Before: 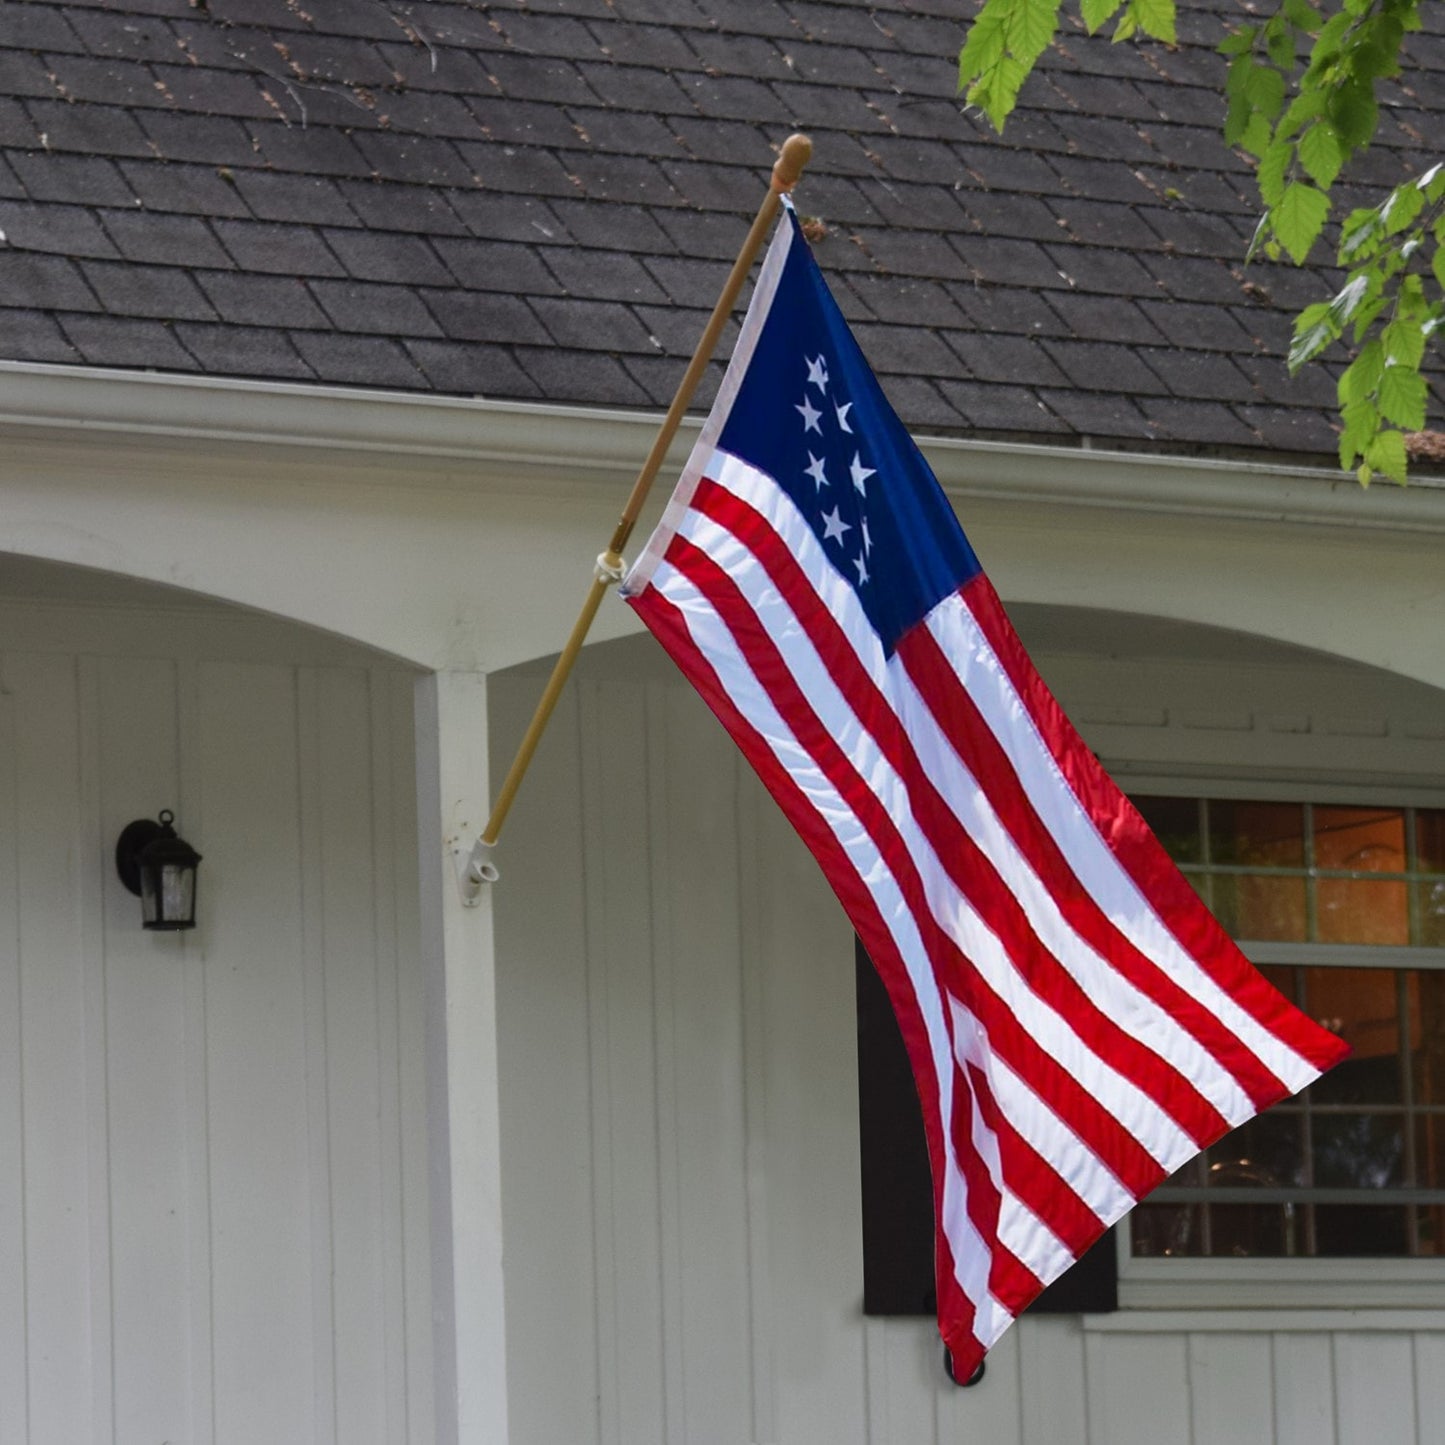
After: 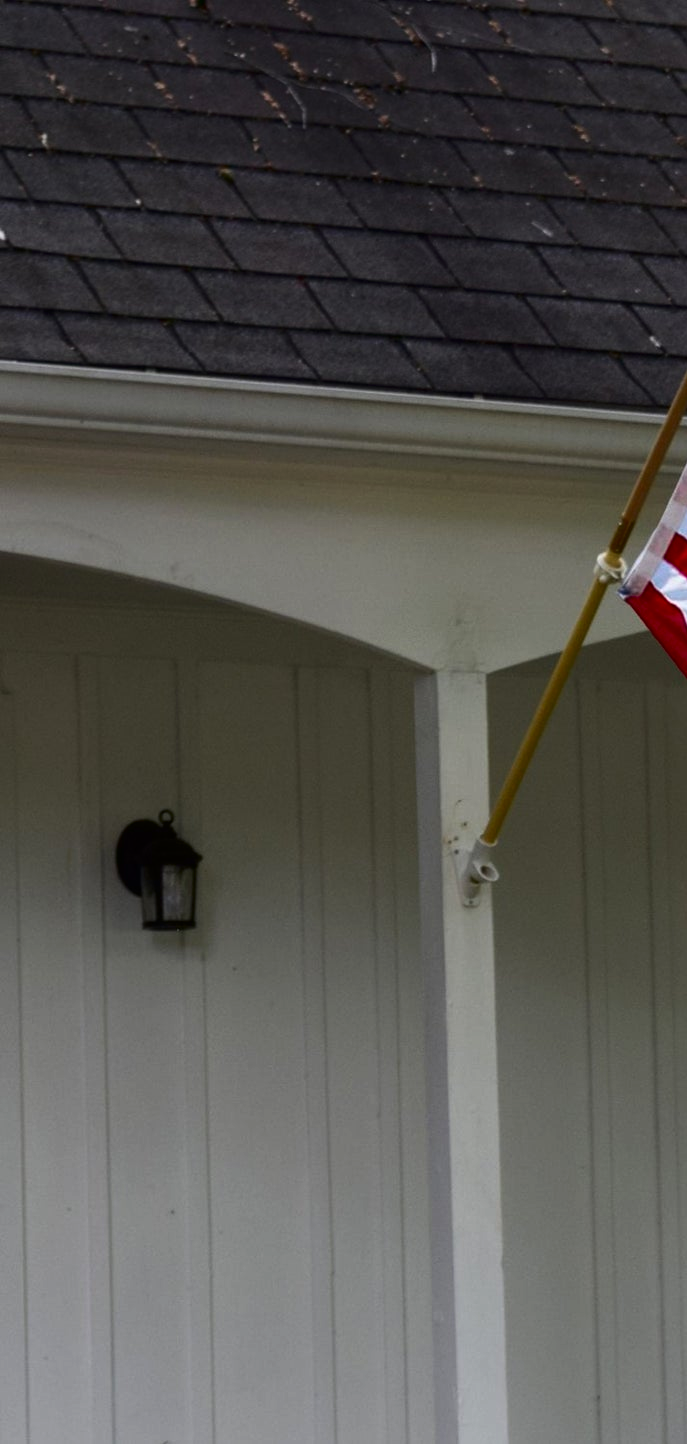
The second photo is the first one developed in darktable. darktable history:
crop and rotate: left 0.057%, top 0%, right 52.354%
contrast brightness saturation: contrast 0.126, brightness -0.222, saturation 0.142
